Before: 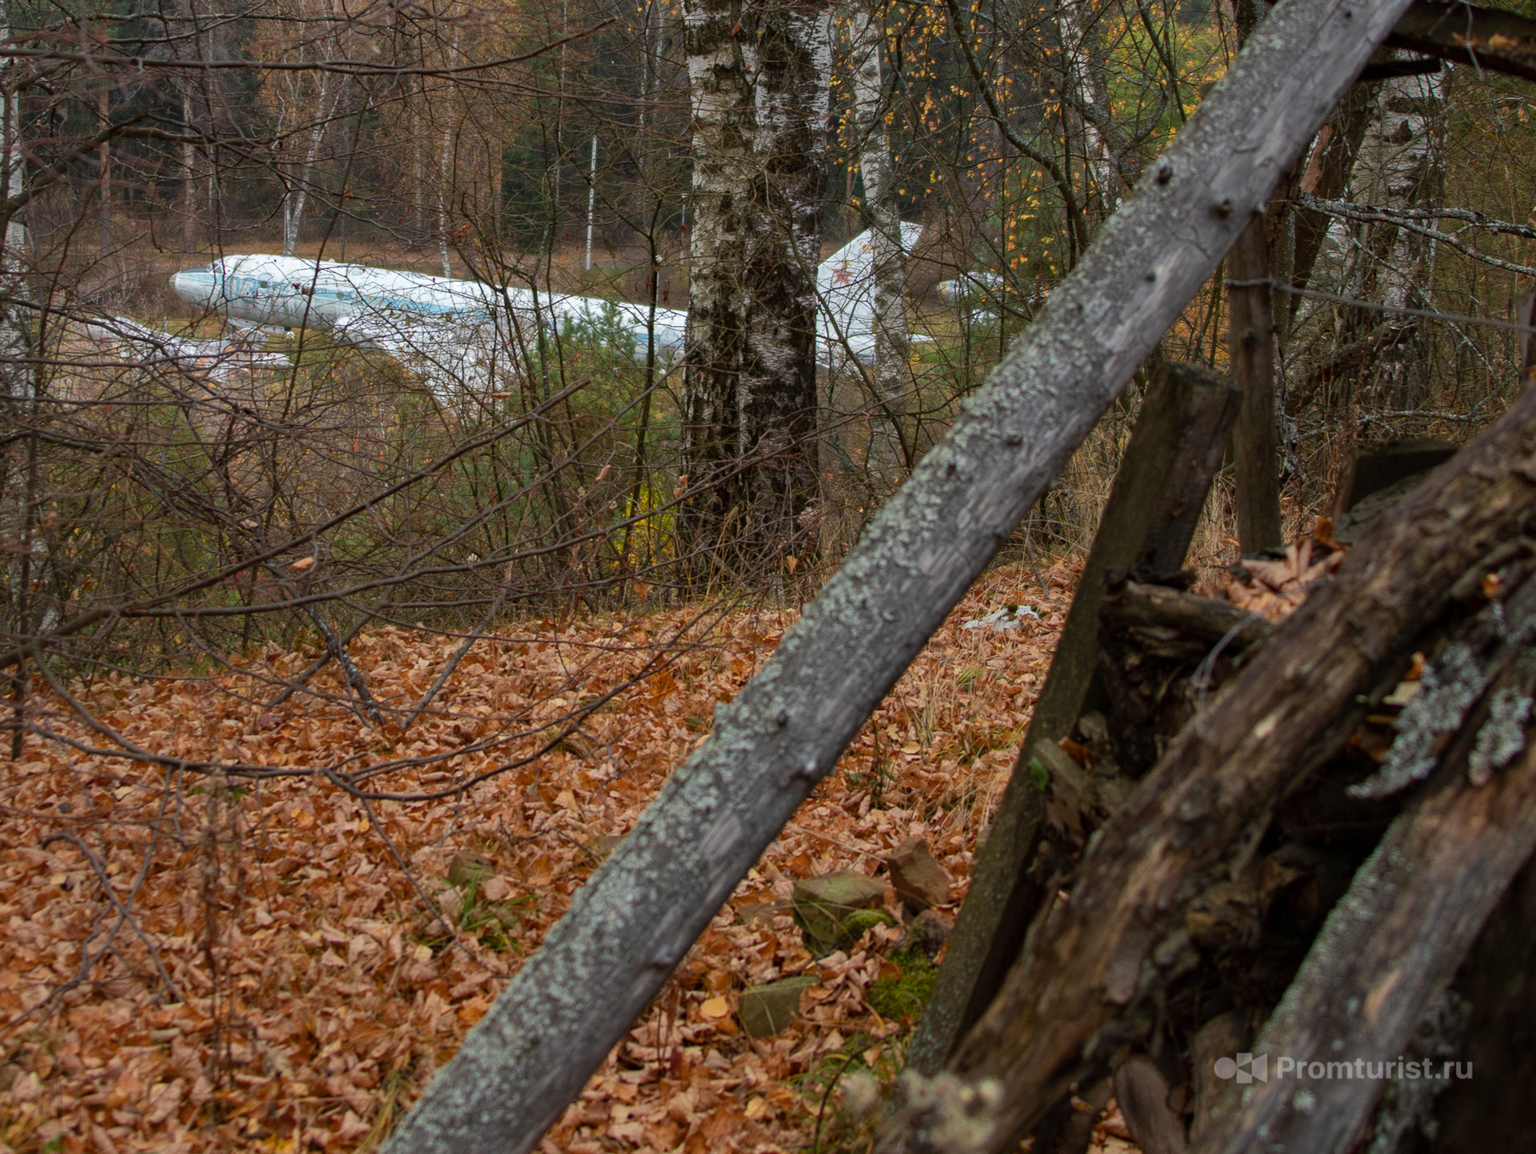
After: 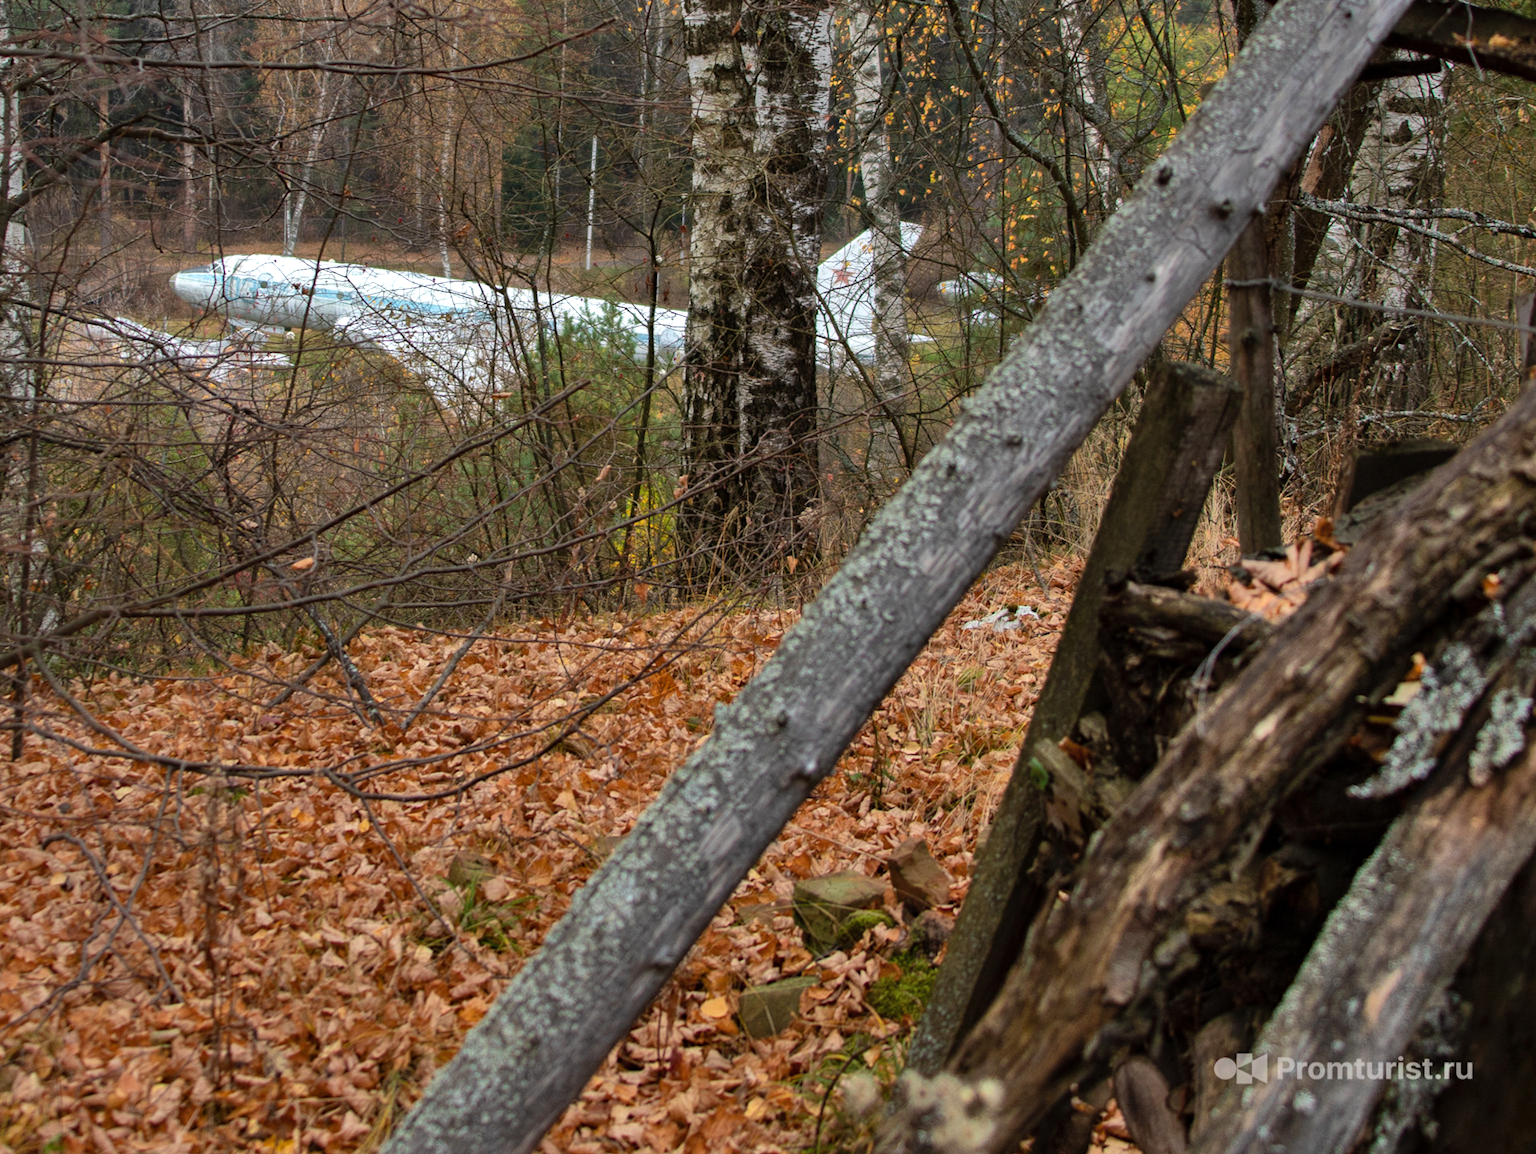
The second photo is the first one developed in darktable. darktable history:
shadows and highlights: soften with gaussian
tone equalizer: -8 EV -0.422 EV, -7 EV -0.412 EV, -6 EV -0.315 EV, -5 EV -0.2 EV, -3 EV 0.203 EV, -2 EV 0.36 EV, -1 EV 0.404 EV, +0 EV 0.397 EV
